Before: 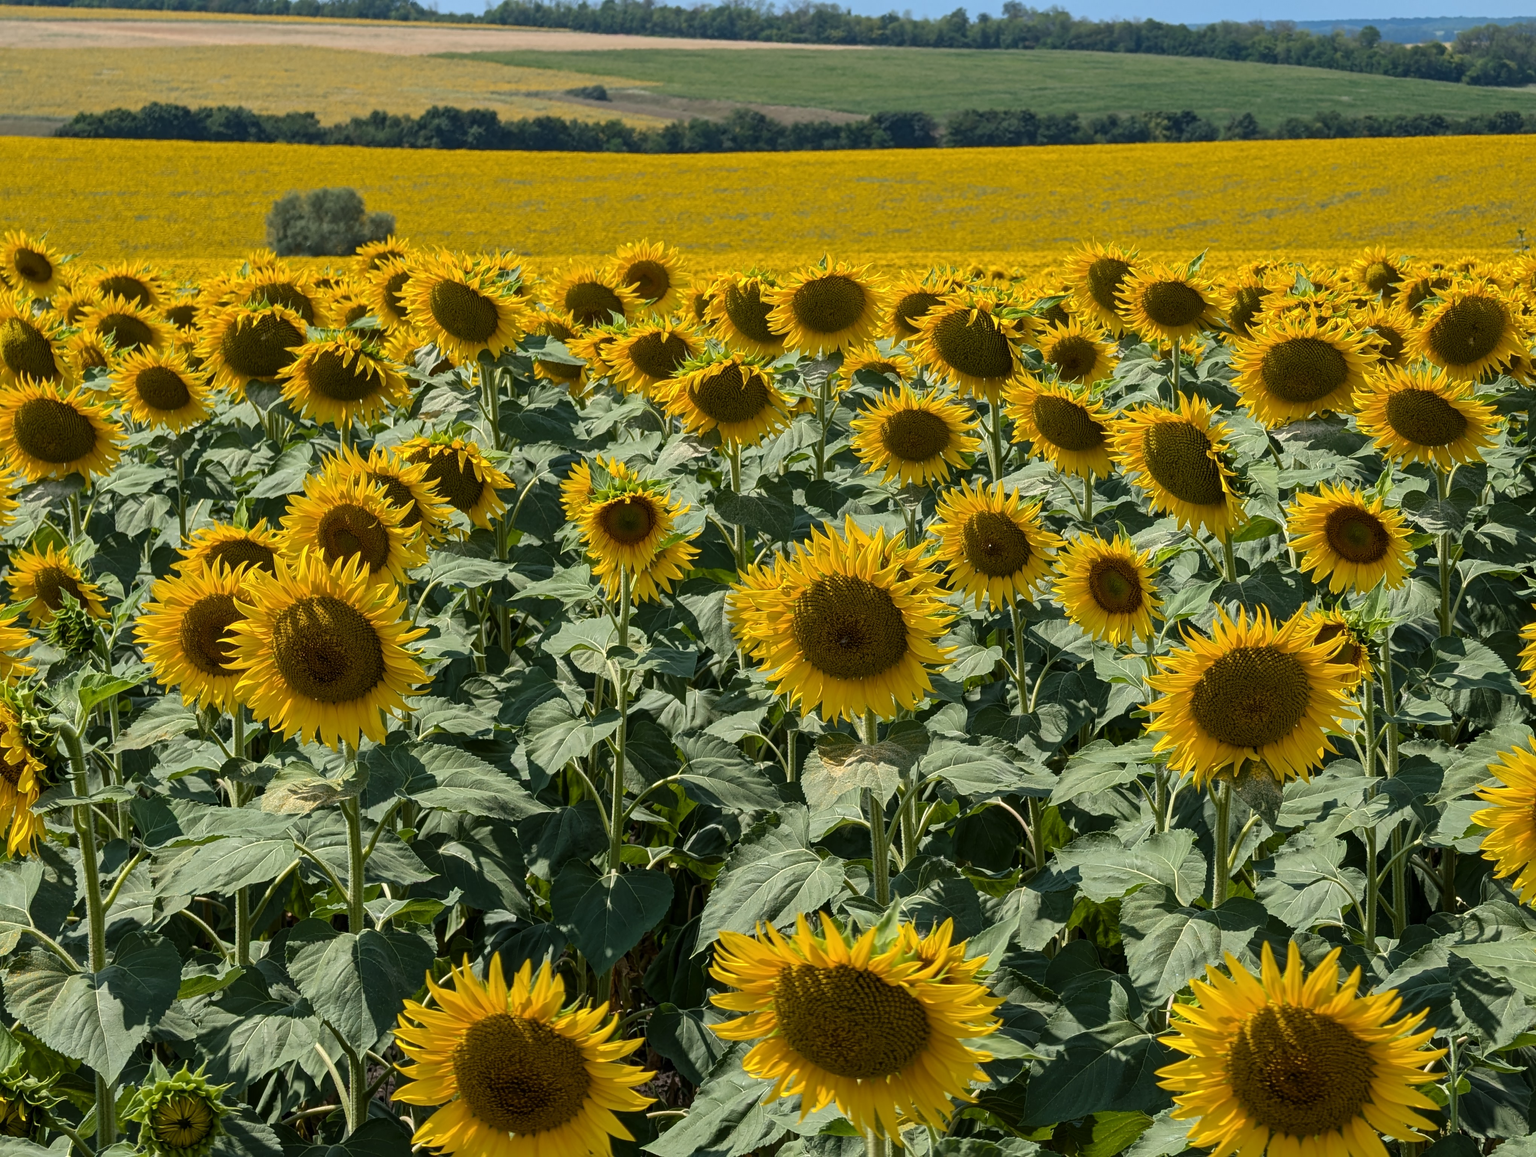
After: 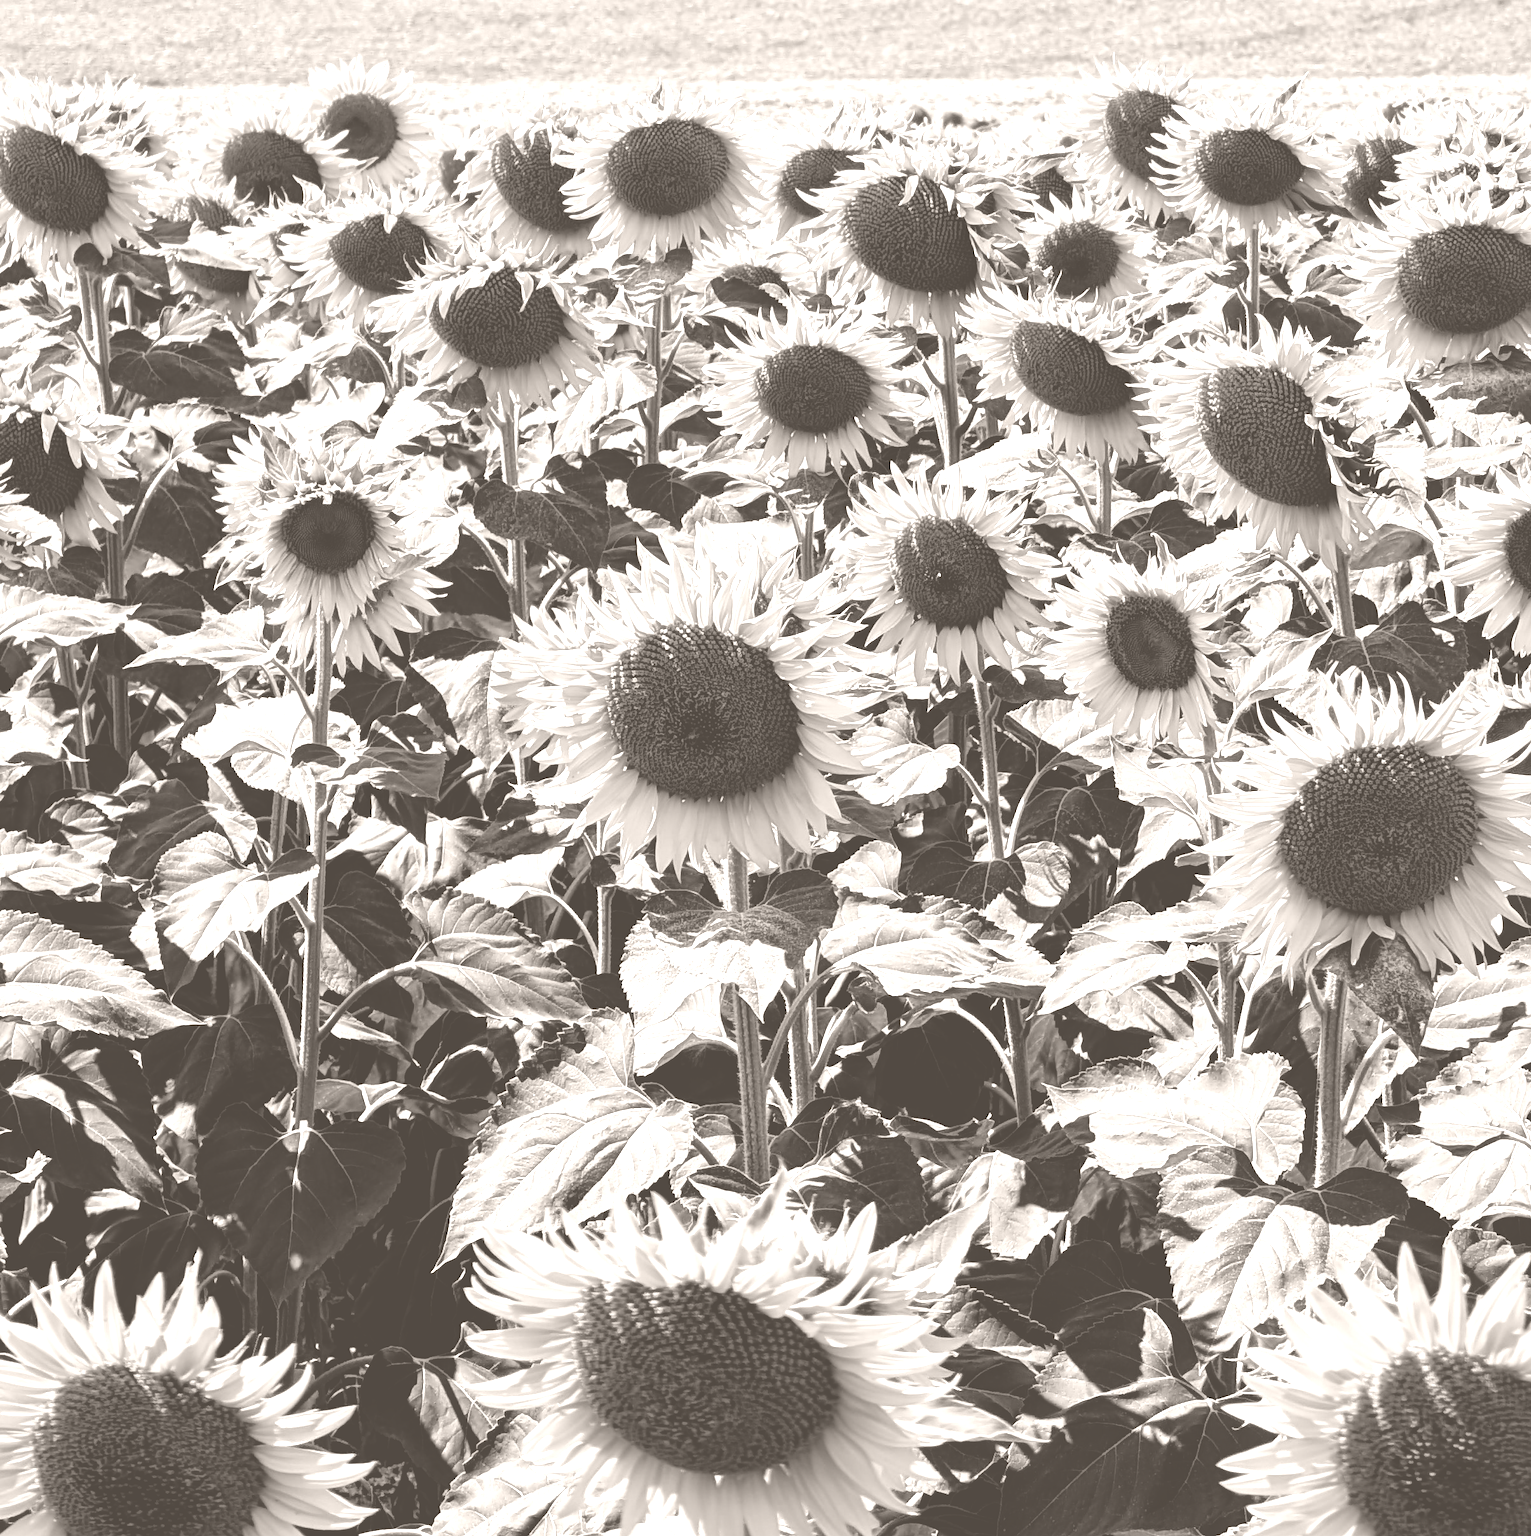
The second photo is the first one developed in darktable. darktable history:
colorize: hue 34.49°, saturation 35.33%, source mix 100%, lightness 55%, version 1
filmic rgb: black relative exposure -8.2 EV, white relative exposure 2.2 EV, threshold 3 EV, hardness 7.11, latitude 75%, contrast 1.325, highlights saturation mix -2%, shadows ↔ highlights balance 30%, preserve chrominance RGB euclidean norm, color science v5 (2021), contrast in shadows safe, contrast in highlights safe, enable highlight reconstruction true
crop and rotate: left 28.256%, top 17.734%, right 12.656%, bottom 3.573%
color correction: highlights a* -10.69, highlights b* -19.19
